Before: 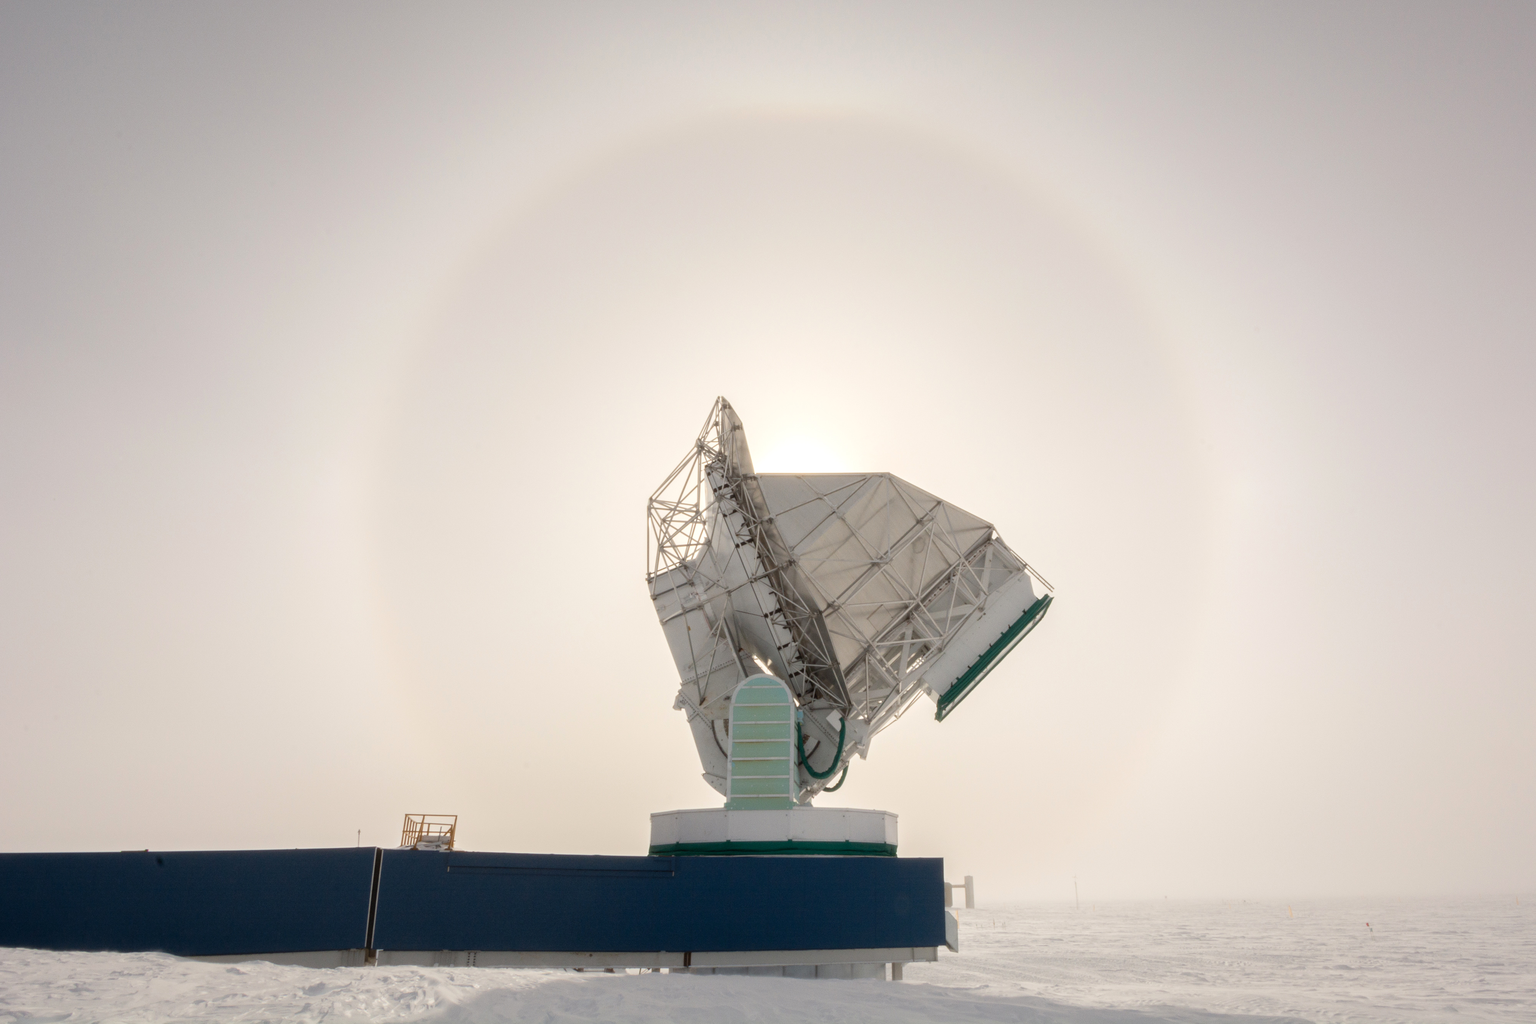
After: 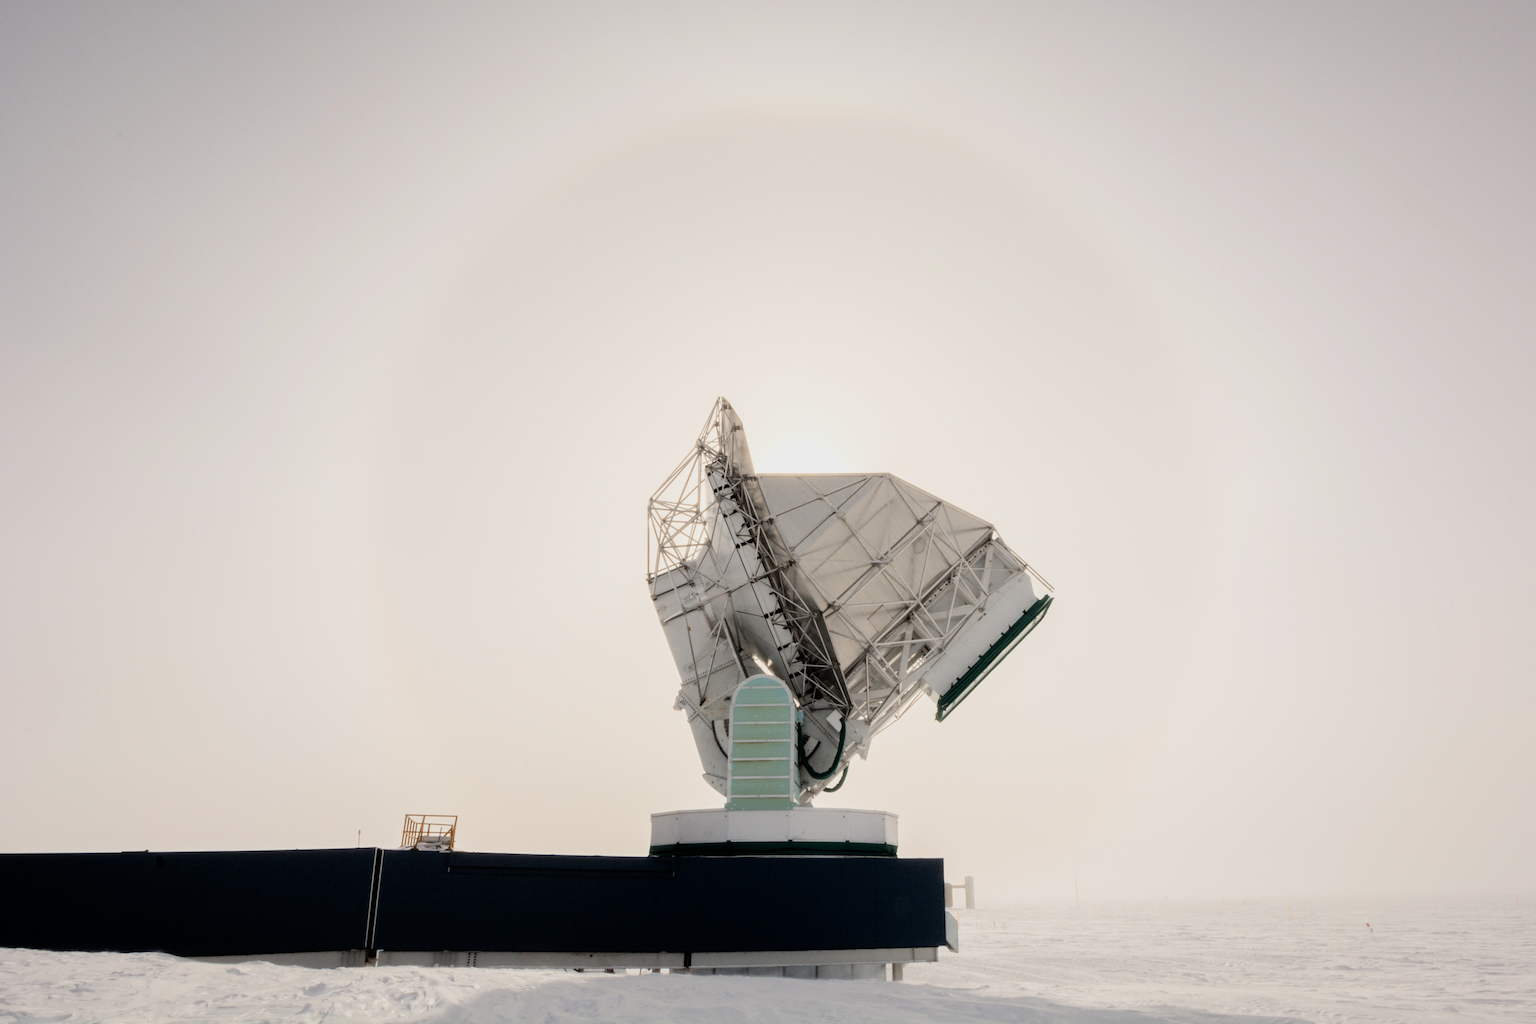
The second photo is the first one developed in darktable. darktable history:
filmic rgb: black relative exposure -5.07 EV, white relative exposure 3.97 EV, threshold 2.97 EV, hardness 2.9, contrast 1.499, enable highlight reconstruction true
